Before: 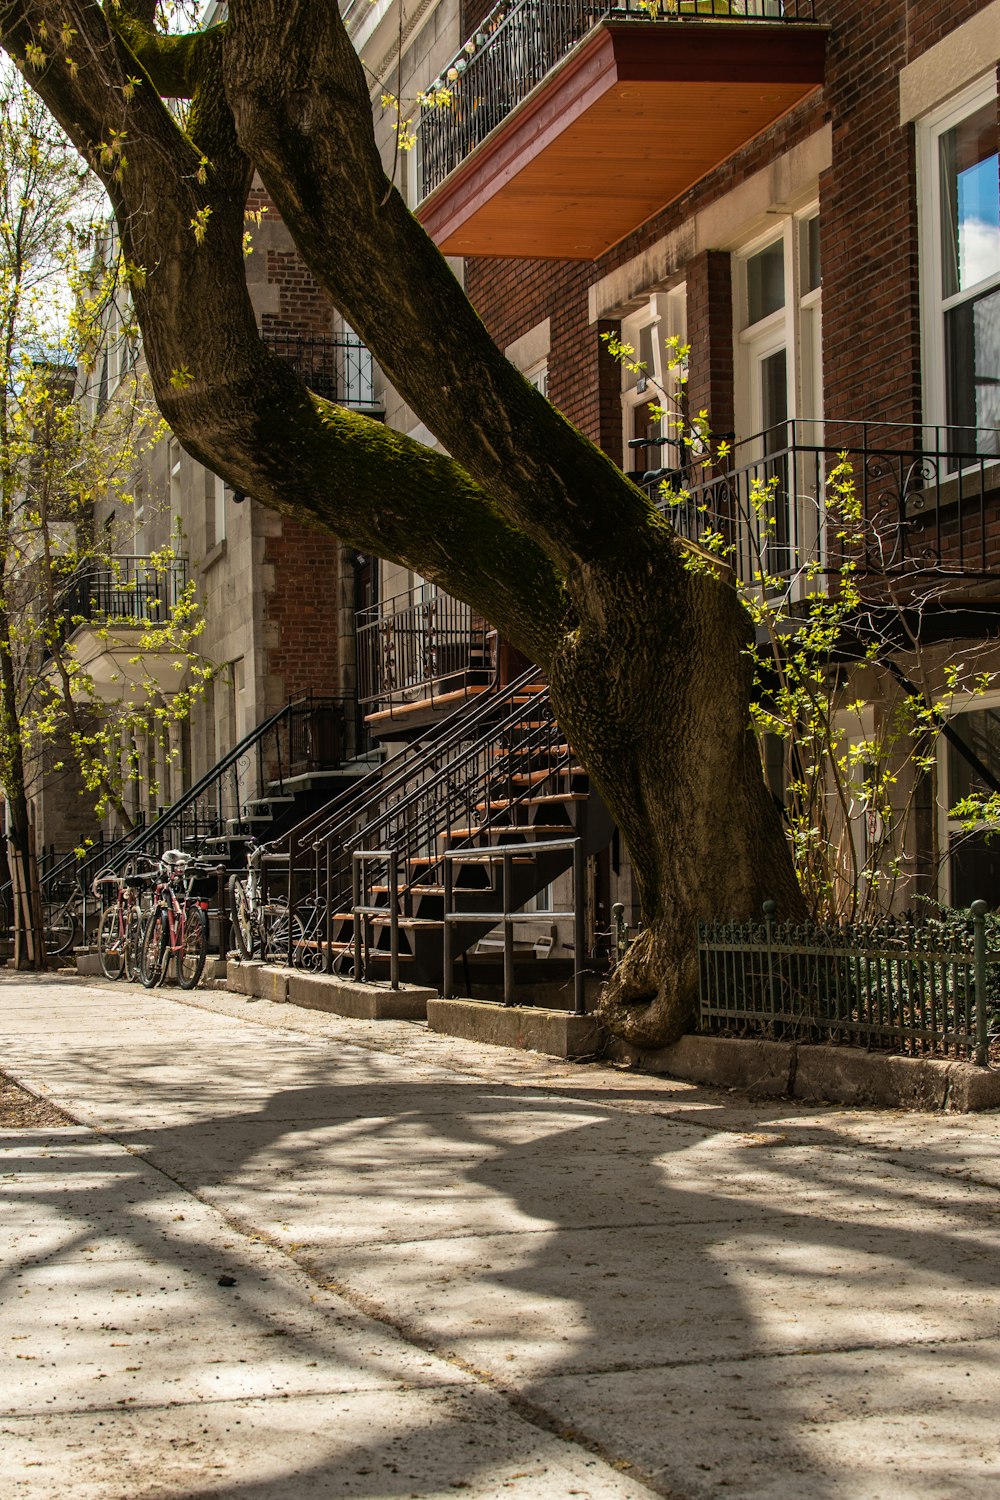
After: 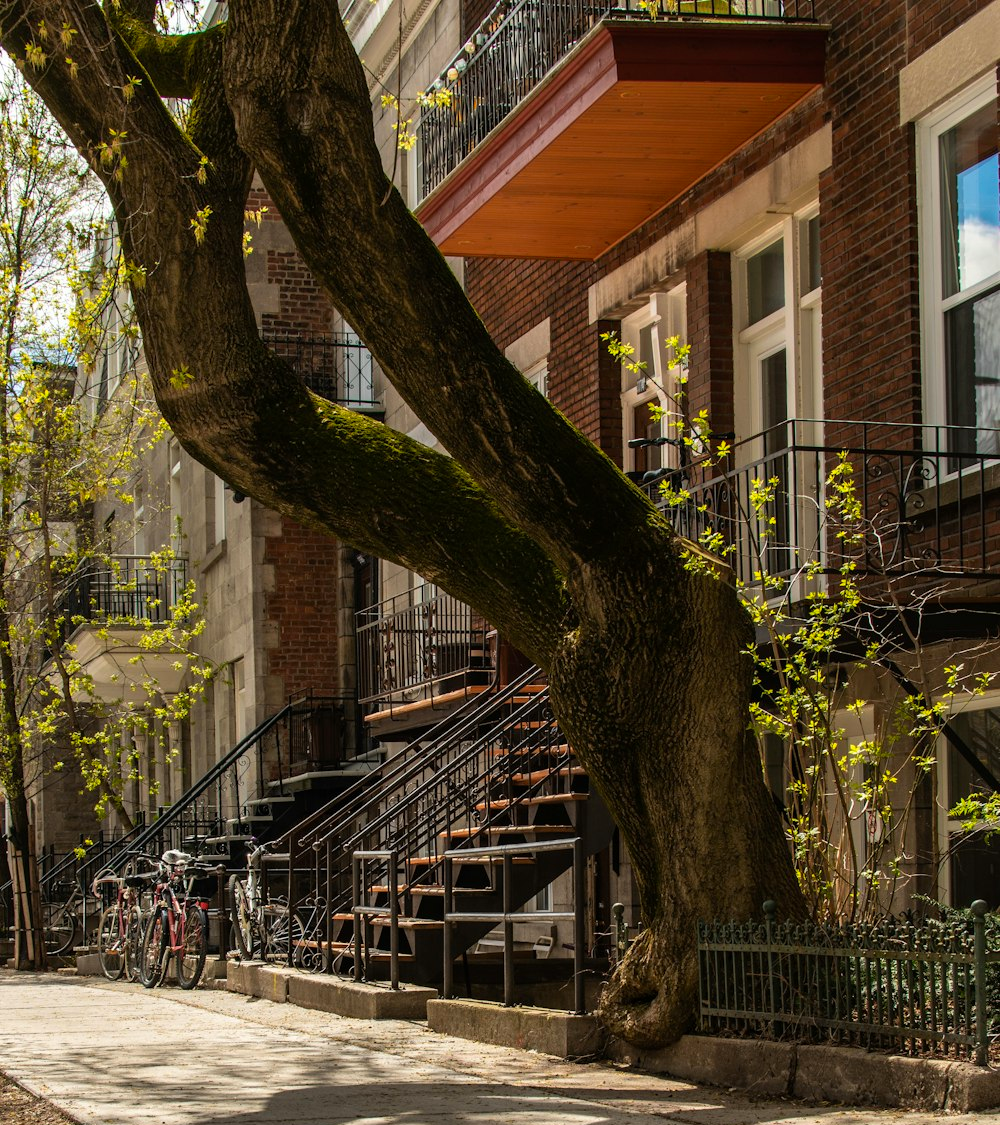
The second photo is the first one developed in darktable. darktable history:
contrast brightness saturation: saturation 0.1
crop: bottom 24.988%
